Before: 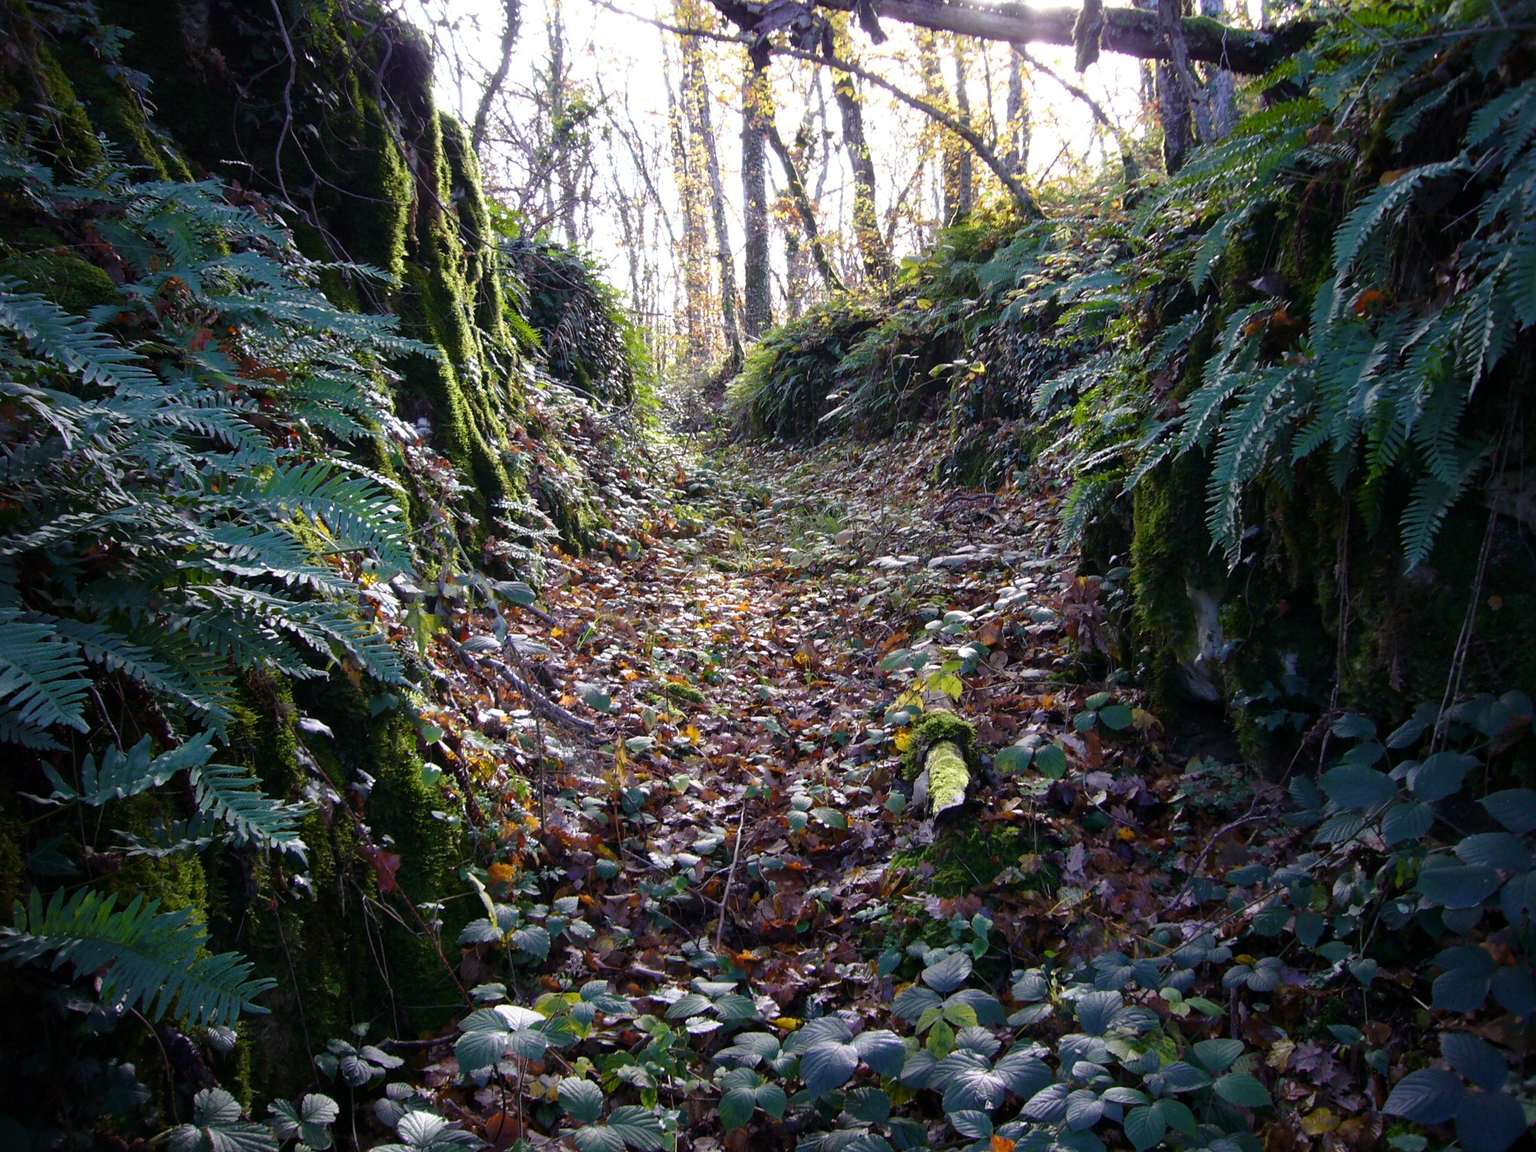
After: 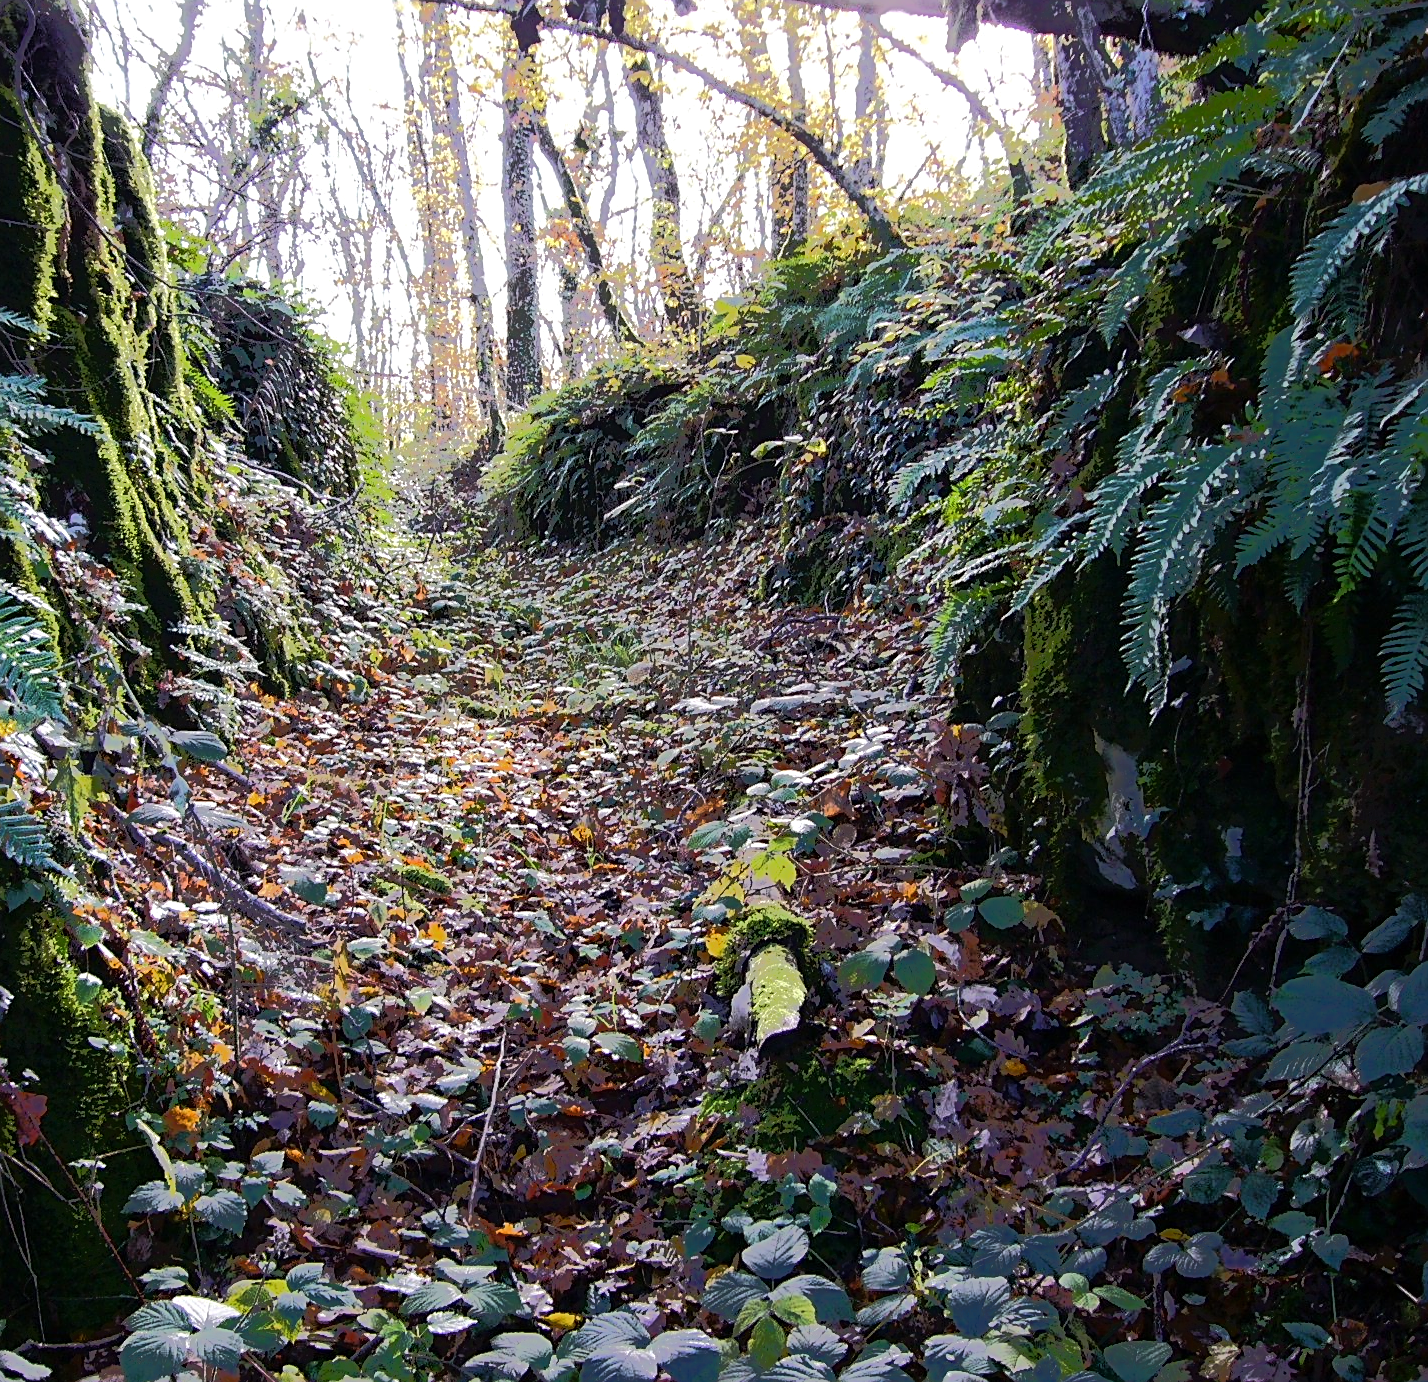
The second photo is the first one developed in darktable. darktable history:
contrast brightness saturation: contrast 0.102, brightness 0.02, saturation 0.02
sharpen: on, module defaults
crop and rotate: left 23.788%, top 2.902%, right 6.478%, bottom 7.098%
tone equalizer: -7 EV -0.652 EV, -6 EV 1.04 EV, -5 EV -0.438 EV, -4 EV 0.435 EV, -3 EV 0.411 EV, -2 EV 0.122 EV, -1 EV -0.146 EV, +0 EV -0.379 EV, edges refinement/feathering 500, mask exposure compensation -1.57 EV, preserve details no
